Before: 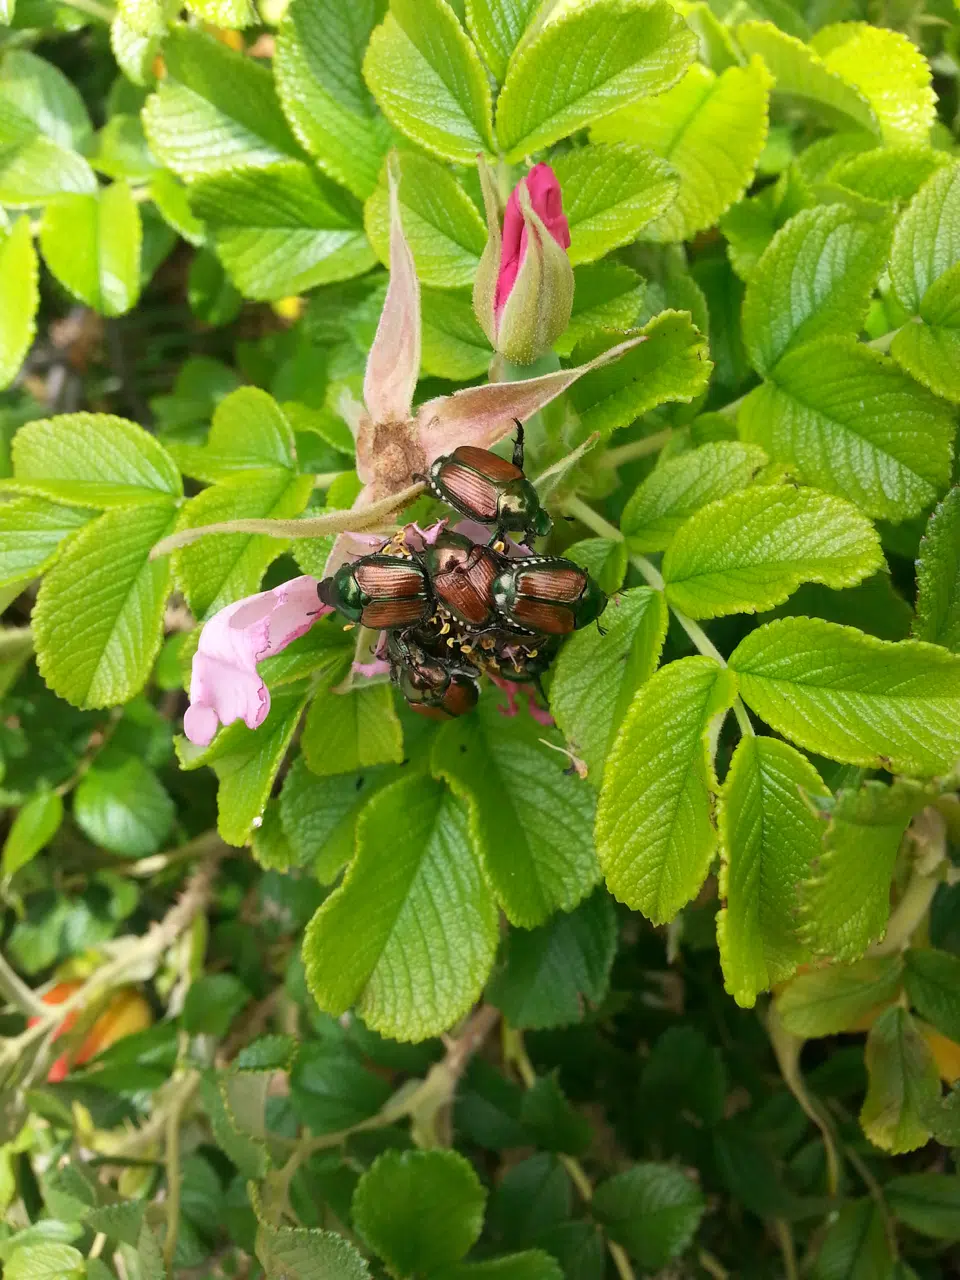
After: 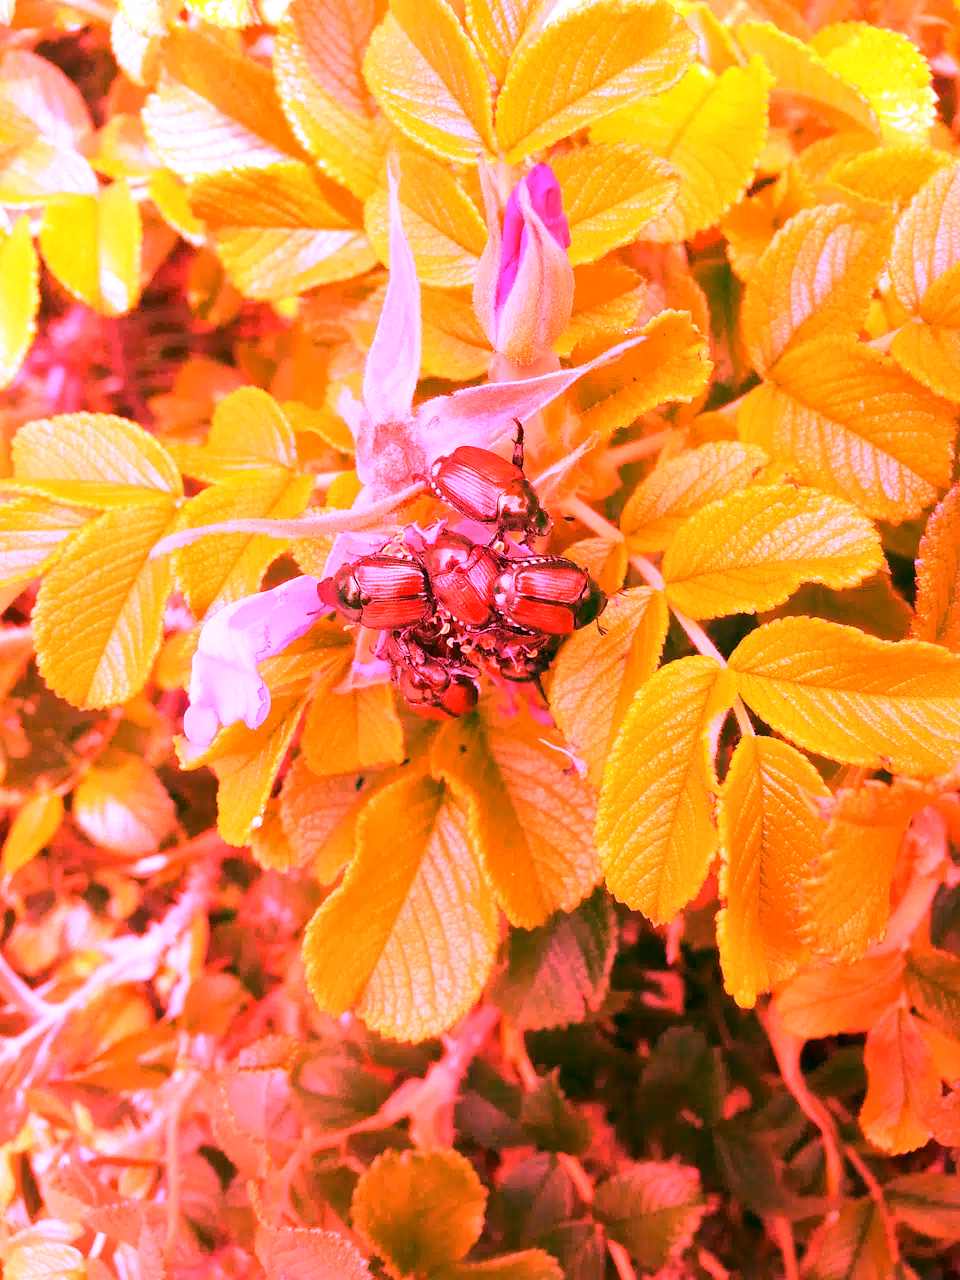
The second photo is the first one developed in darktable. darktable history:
exposure: exposure 0 EV, compensate highlight preservation false
white balance: red 4.26, blue 1.802
local contrast: mode bilateral grid, contrast 20, coarseness 50, detail 120%, midtone range 0.2
